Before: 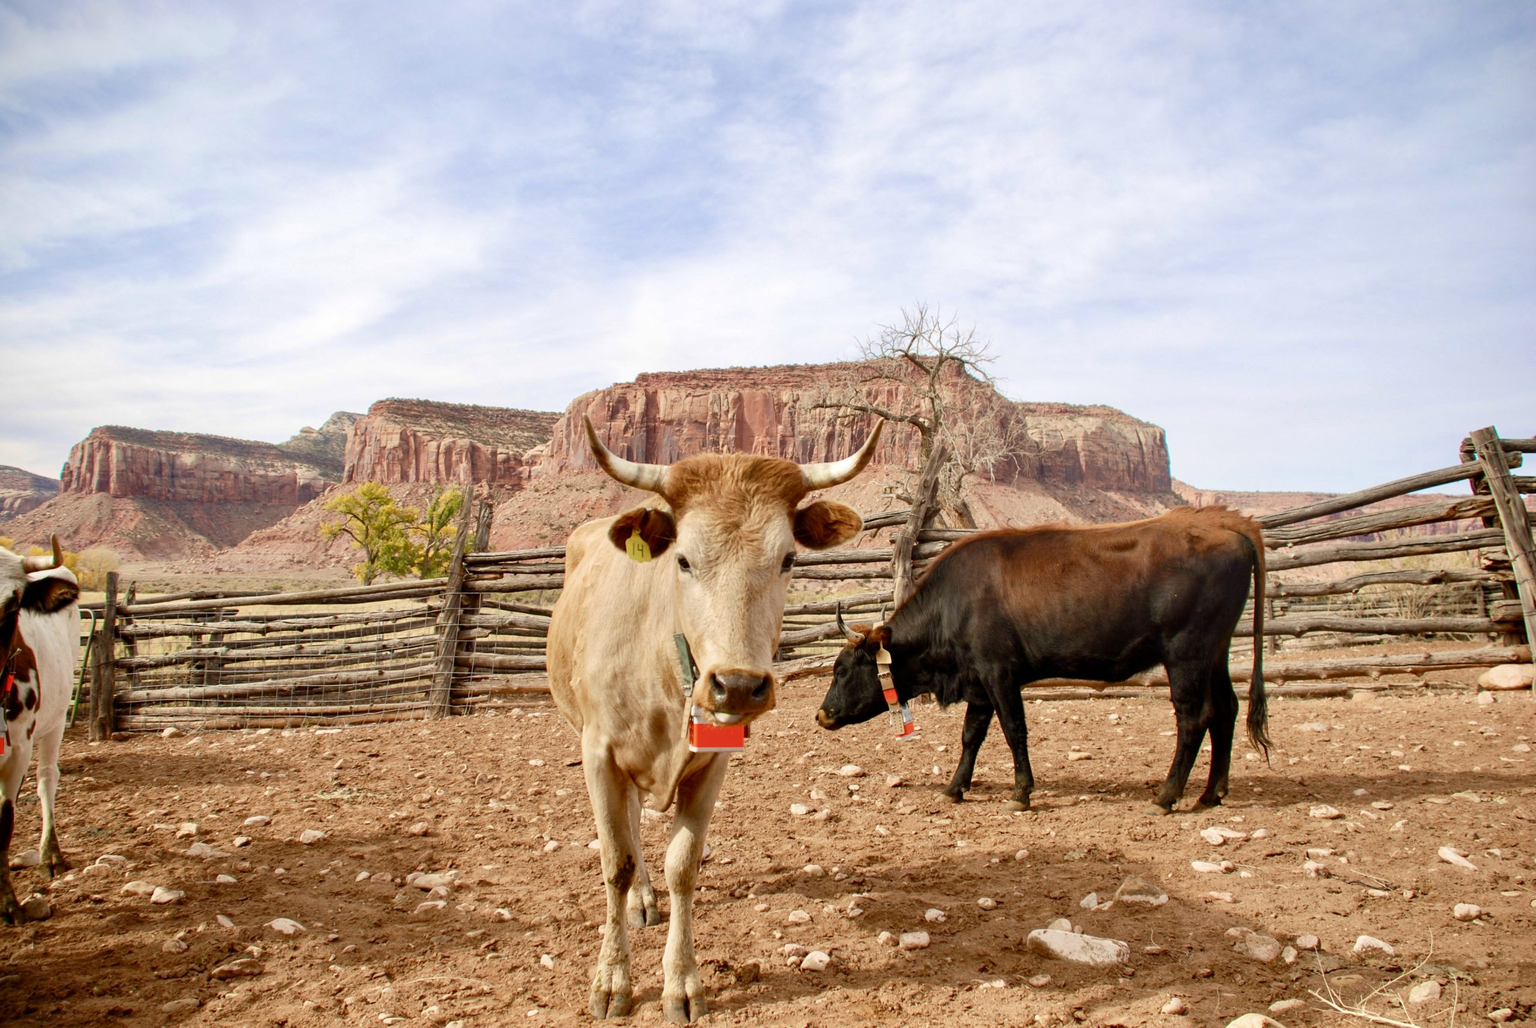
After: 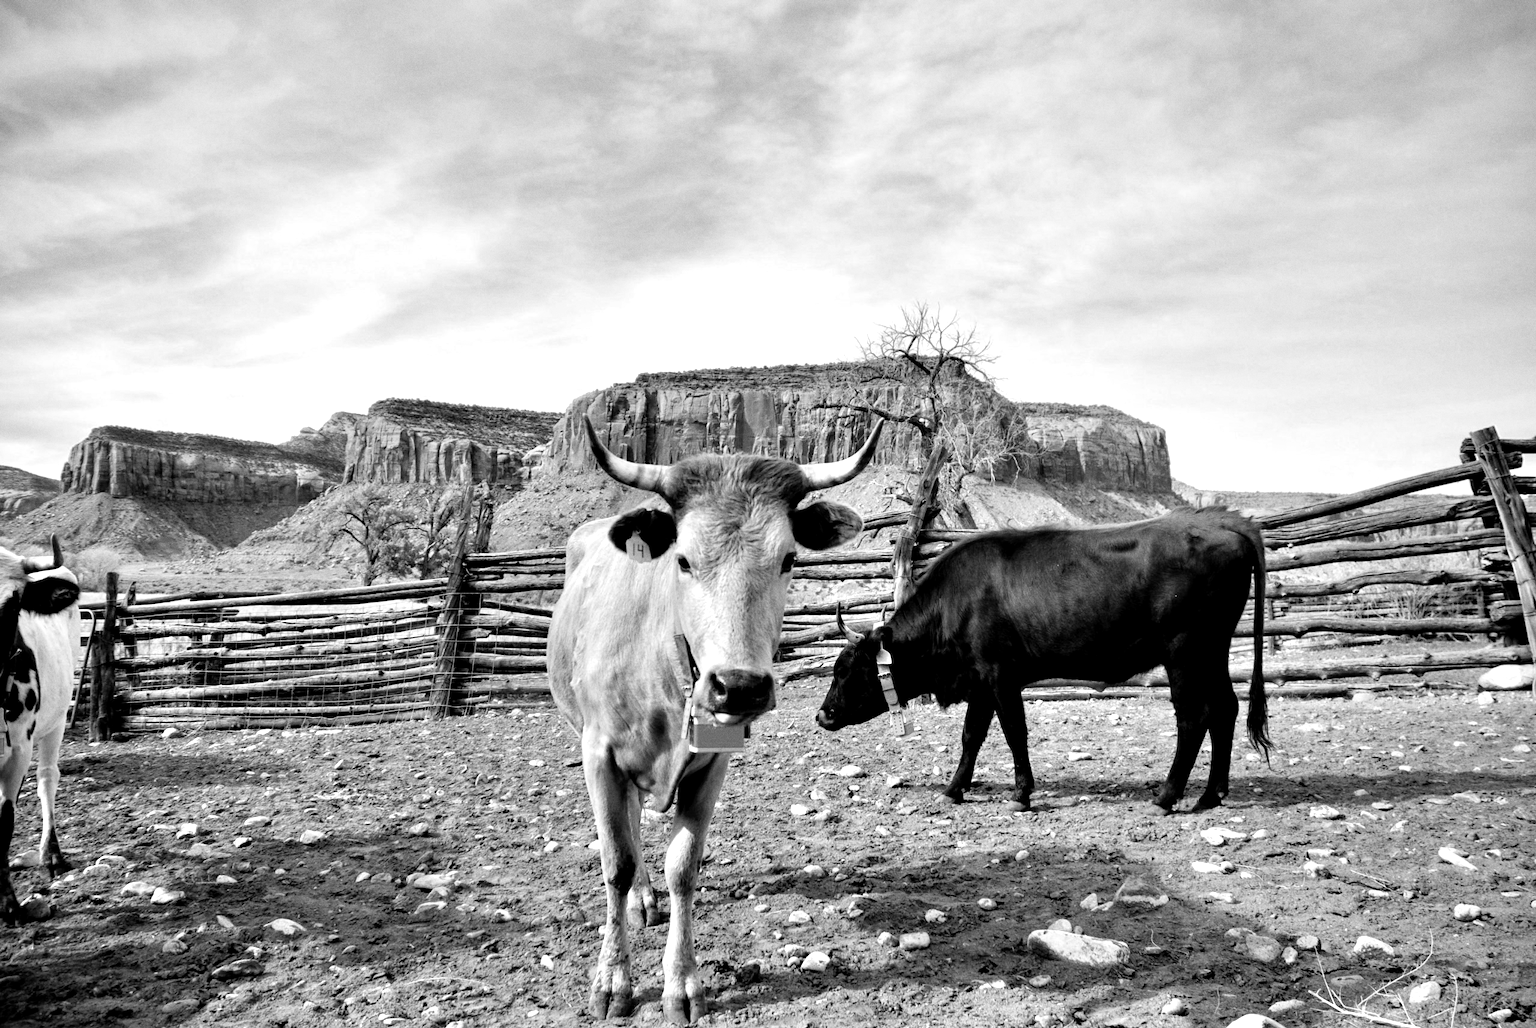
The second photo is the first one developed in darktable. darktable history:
grain: coarseness 0.09 ISO
contrast equalizer: octaves 7, y [[0.609, 0.611, 0.615, 0.613, 0.607, 0.603], [0.504, 0.498, 0.496, 0.499, 0.506, 0.516], [0 ×6], [0 ×6], [0 ×6]]
rgb curve: curves: ch0 [(0, 0) (0.136, 0.078) (0.262, 0.245) (0.414, 0.42) (1, 1)], compensate middle gray true, preserve colors basic power
monochrome: on, module defaults
levels: mode automatic, black 0.023%, white 99.97%, levels [0.062, 0.494, 0.925]
